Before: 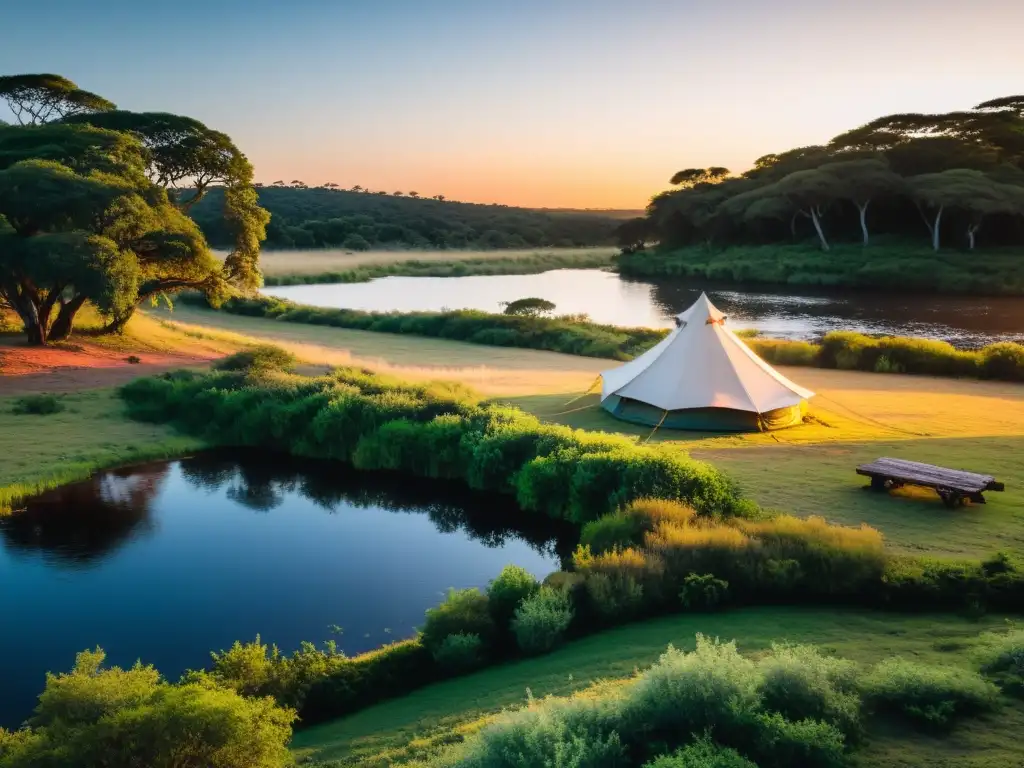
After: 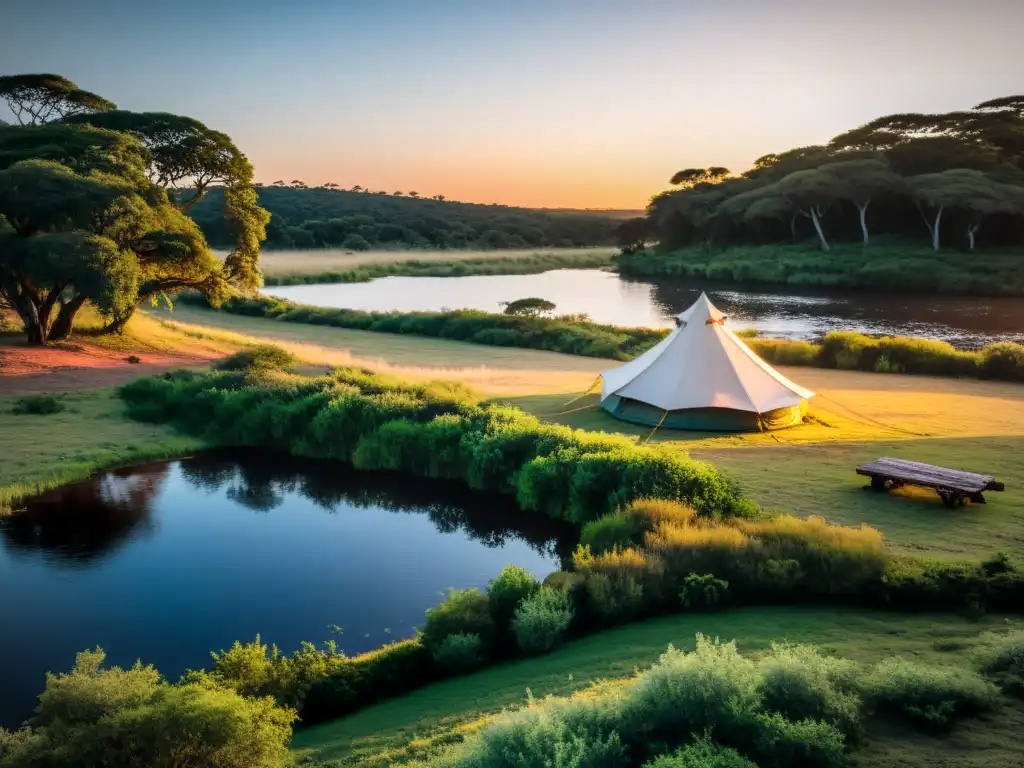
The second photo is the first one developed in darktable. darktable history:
vignetting: fall-off radius 60.9%
local contrast: on, module defaults
